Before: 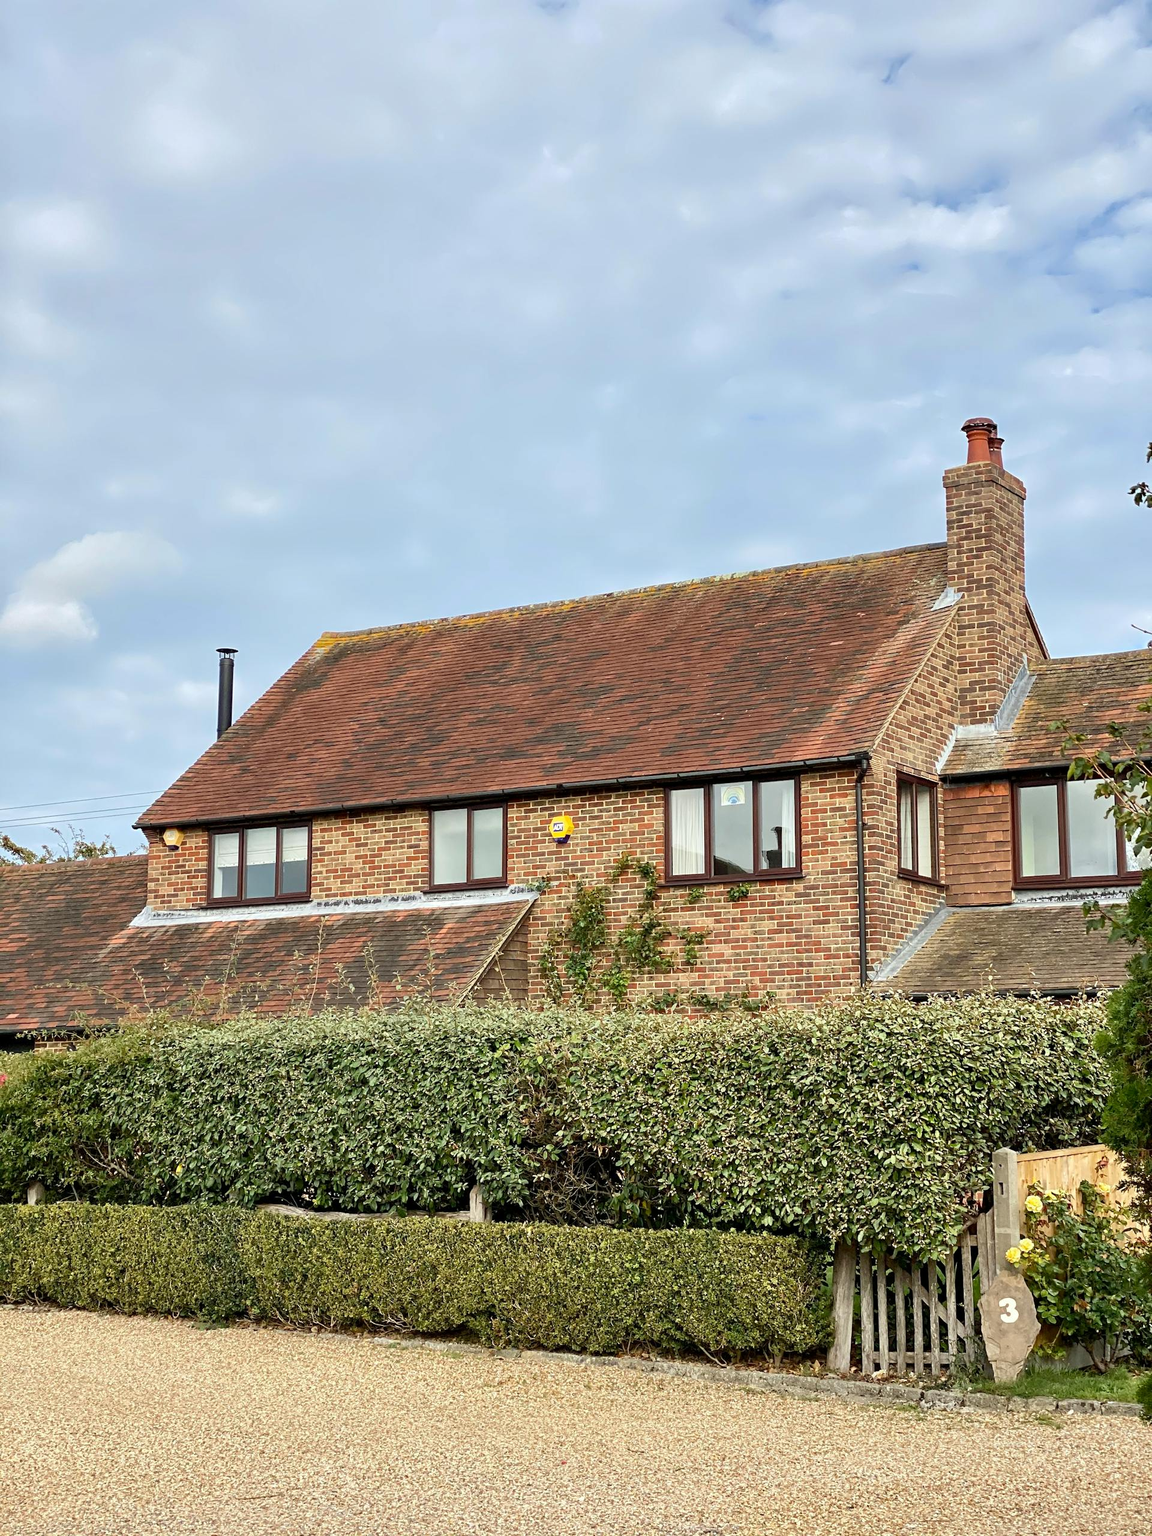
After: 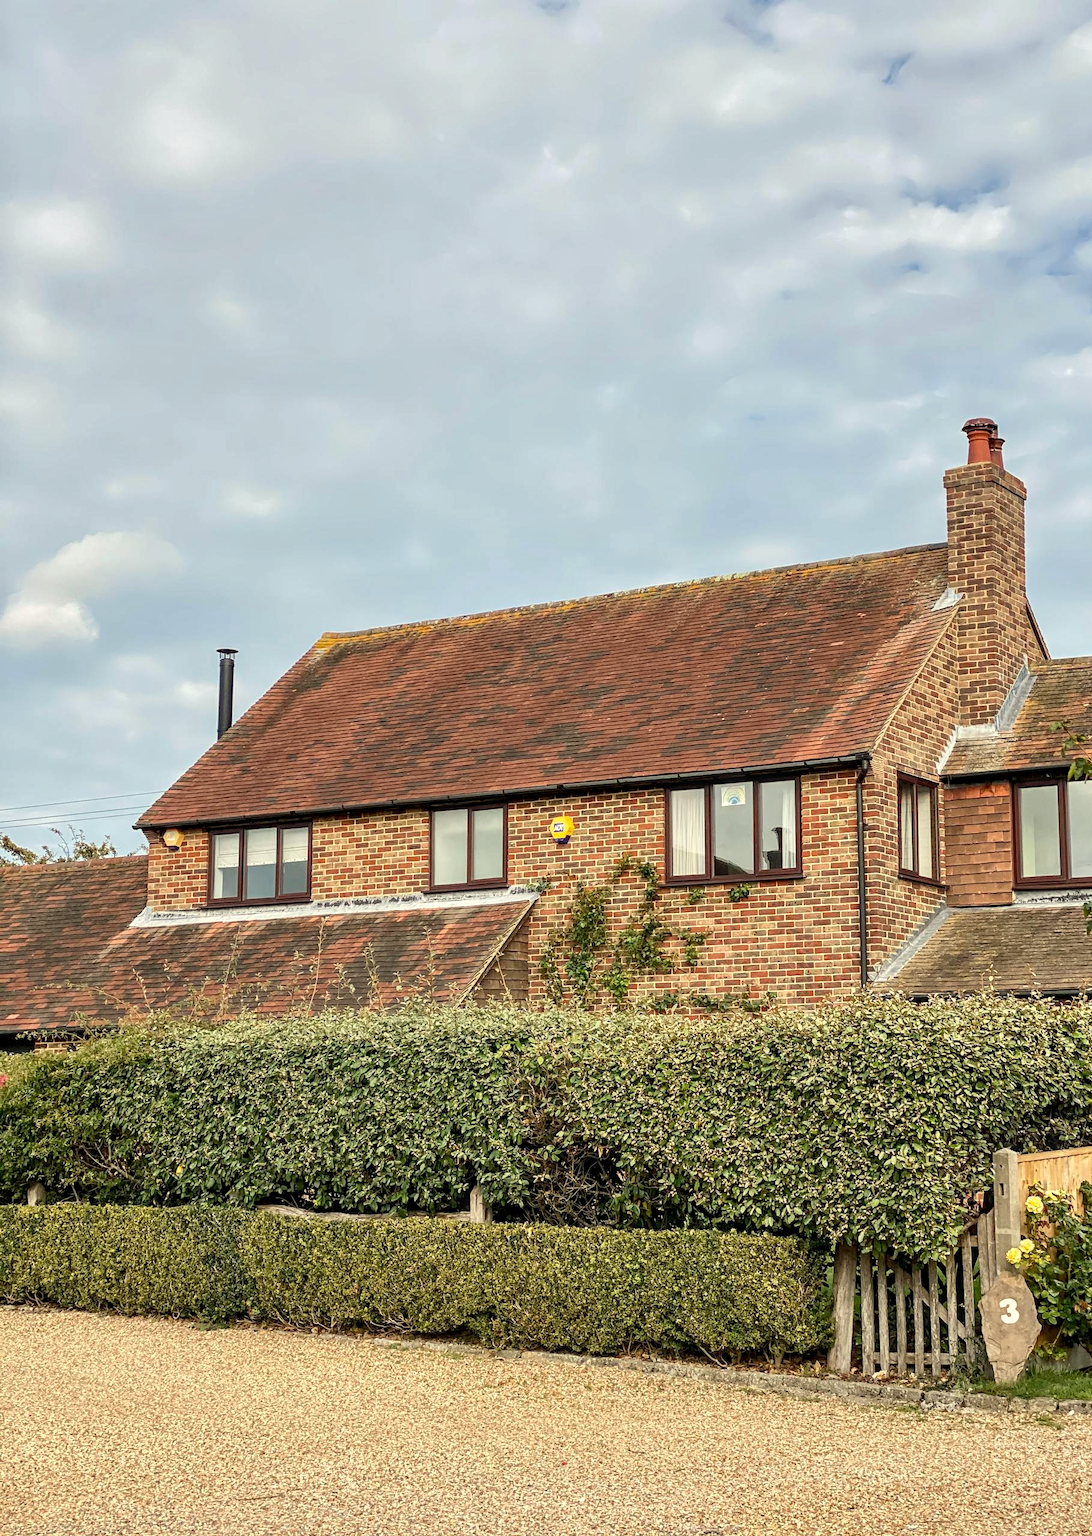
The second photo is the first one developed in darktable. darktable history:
crop and rotate: right 5.167%
local contrast: on, module defaults
white balance: red 1.045, blue 0.932
